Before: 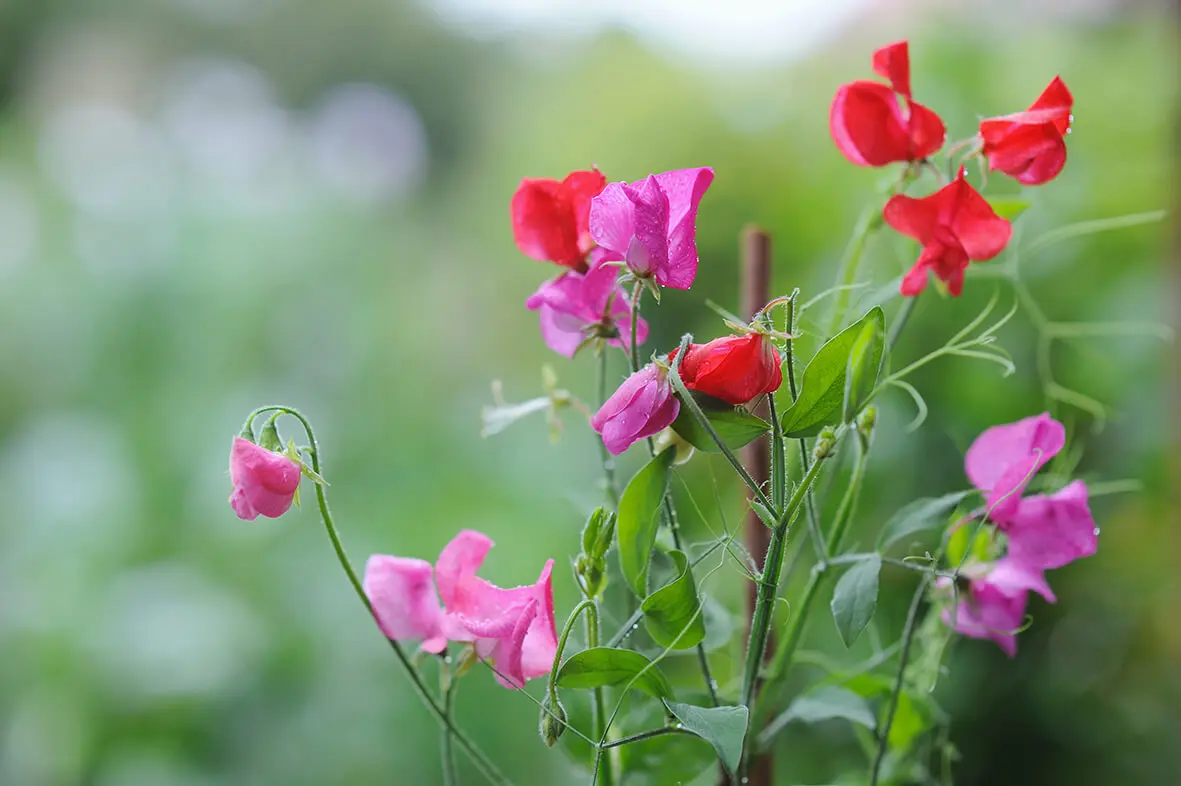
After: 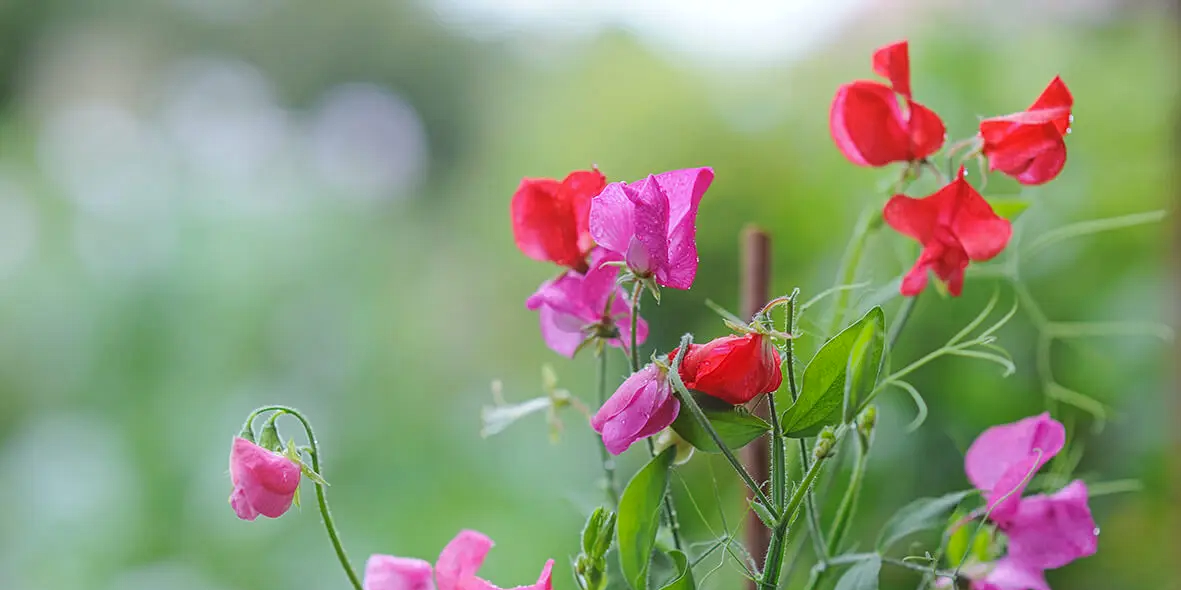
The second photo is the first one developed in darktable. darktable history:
exposure: compensate exposure bias true, compensate highlight preservation false
crop: bottom 24.819%
tone equalizer: edges refinement/feathering 500, mask exposure compensation -1.57 EV, preserve details no
contrast equalizer: octaves 7, y [[0.439, 0.44, 0.442, 0.457, 0.493, 0.498], [0.5 ×6], [0.5 ×6], [0 ×6], [0 ×6]]
local contrast: on, module defaults
